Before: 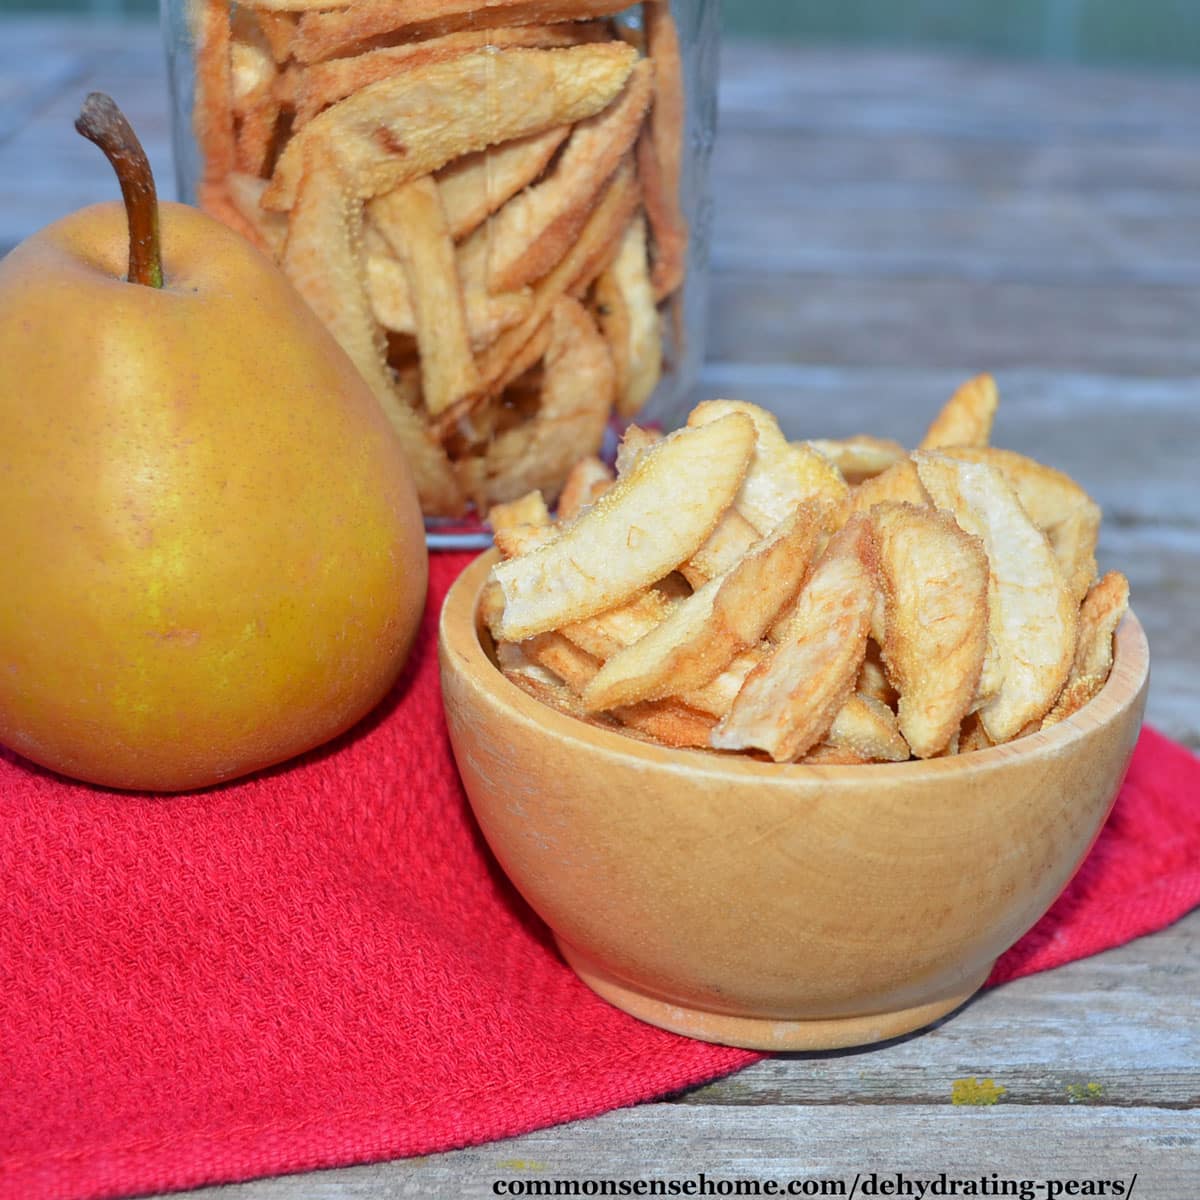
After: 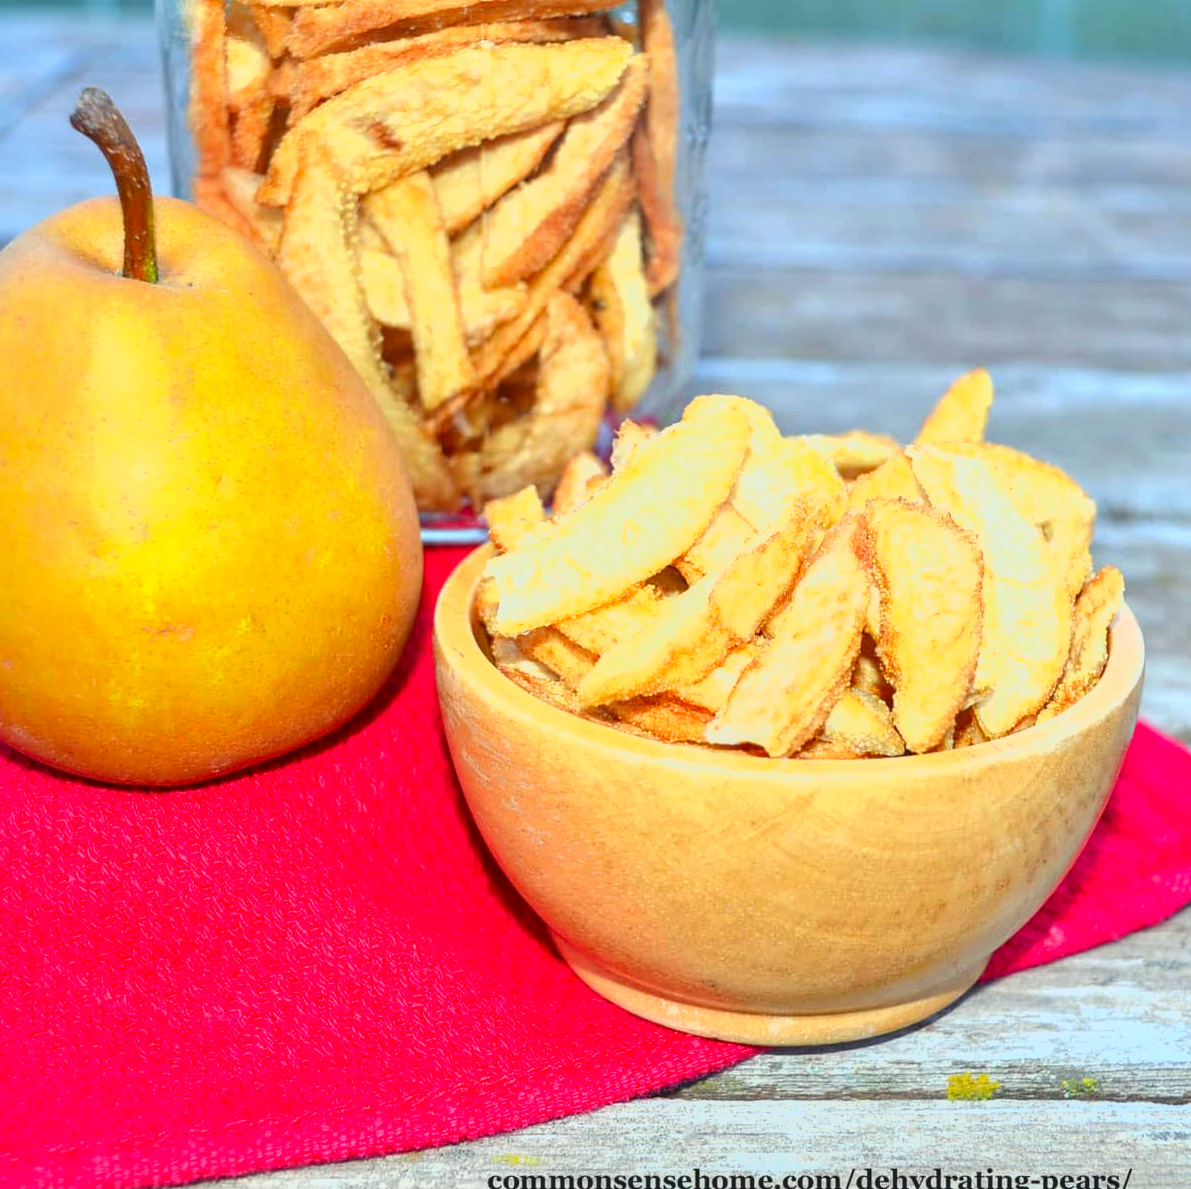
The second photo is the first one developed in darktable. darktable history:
crop: left 0.434%, top 0.485%, right 0.244%, bottom 0.386%
shadows and highlights: shadows 37.27, highlights -28.18, soften with gaussian
lowpass: radius 0.1, contrast 0.85, saturation 1.1, unbound 0
exposure: black level correction 0.001, exposure 1.116 EV, compensate highlight preservation false
local contrast: on, module defaults
color correction: highlights a* -4.28, highlights b* 6.53
